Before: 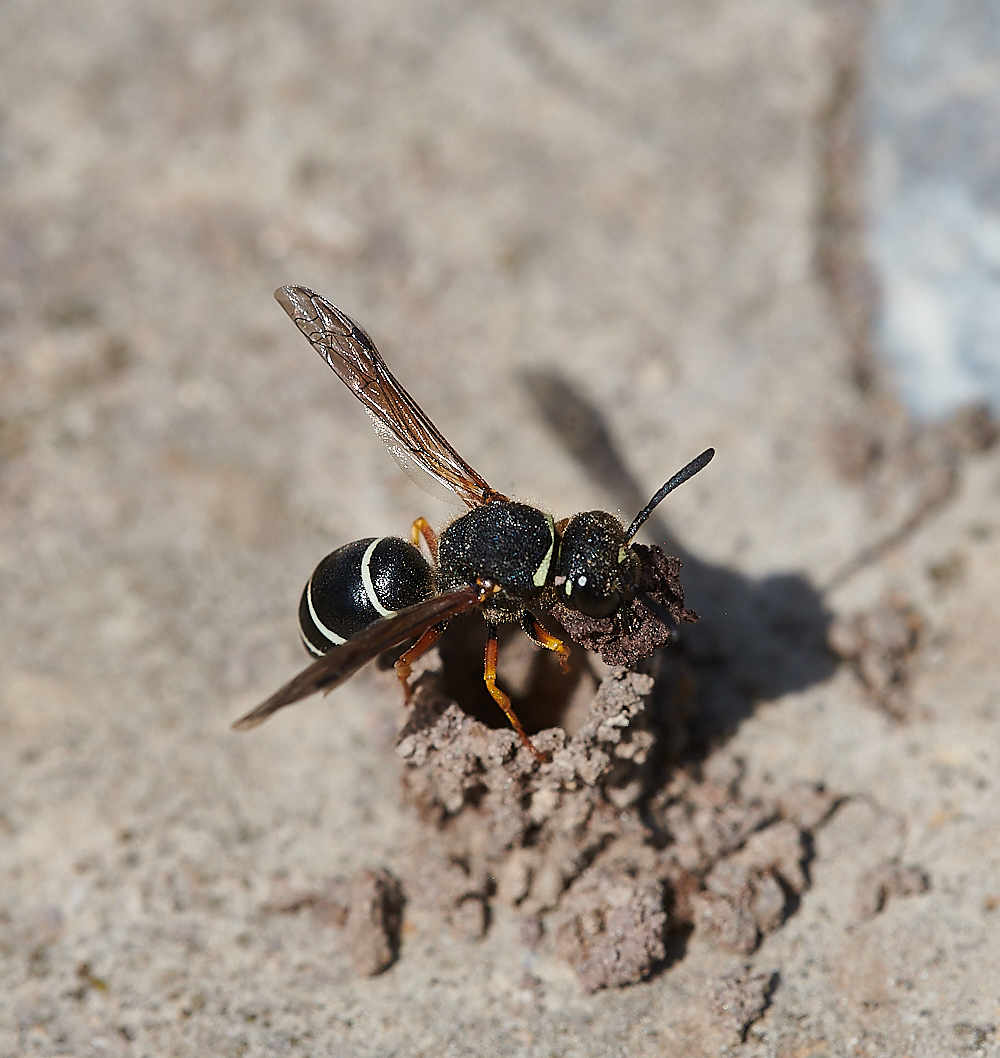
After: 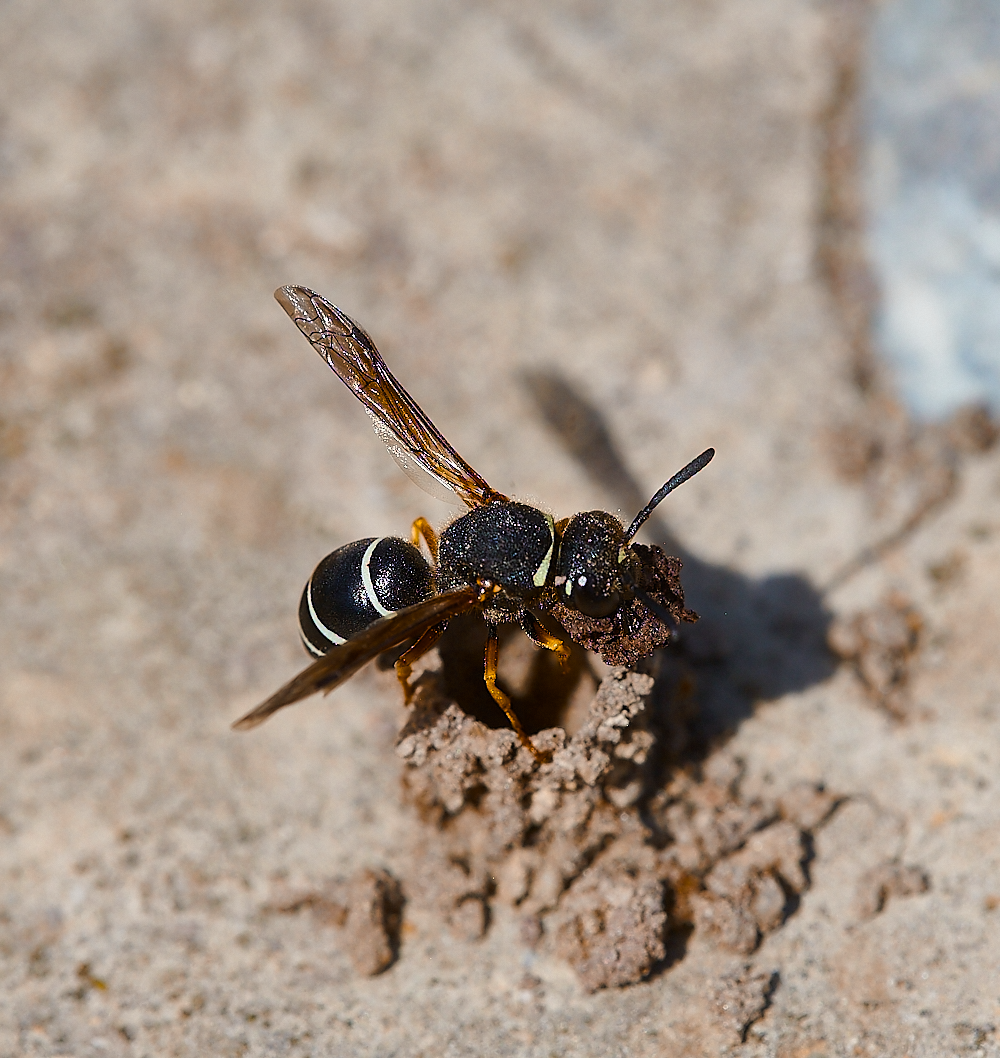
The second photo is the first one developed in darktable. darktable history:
color balance rgb: perceptual saturation grading › global saturation 20%, perceptual saturation grading › highlights 2.68%, perceptual saturation grading › shadows 50%
color equalizer: saturation › red 1.13, saturation › yellow 0.981, hue › red 8.94, hue › orange -9.24, hue › yellow 1.91, hue › green 37.76, brightness › red 0.754, brightness › orange 1.06, brightness › green 0.94, node placement 5°
